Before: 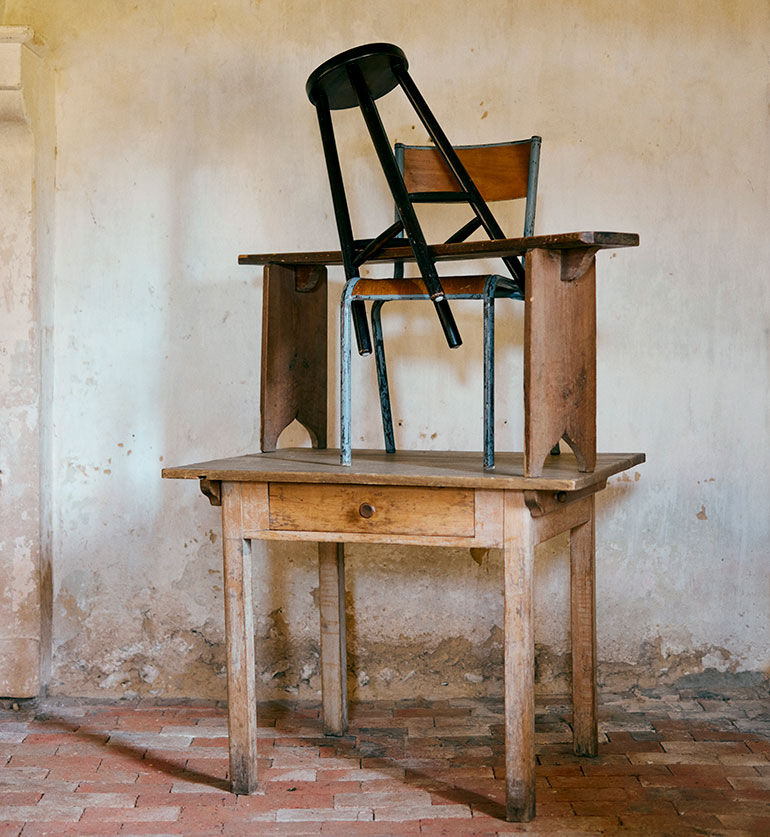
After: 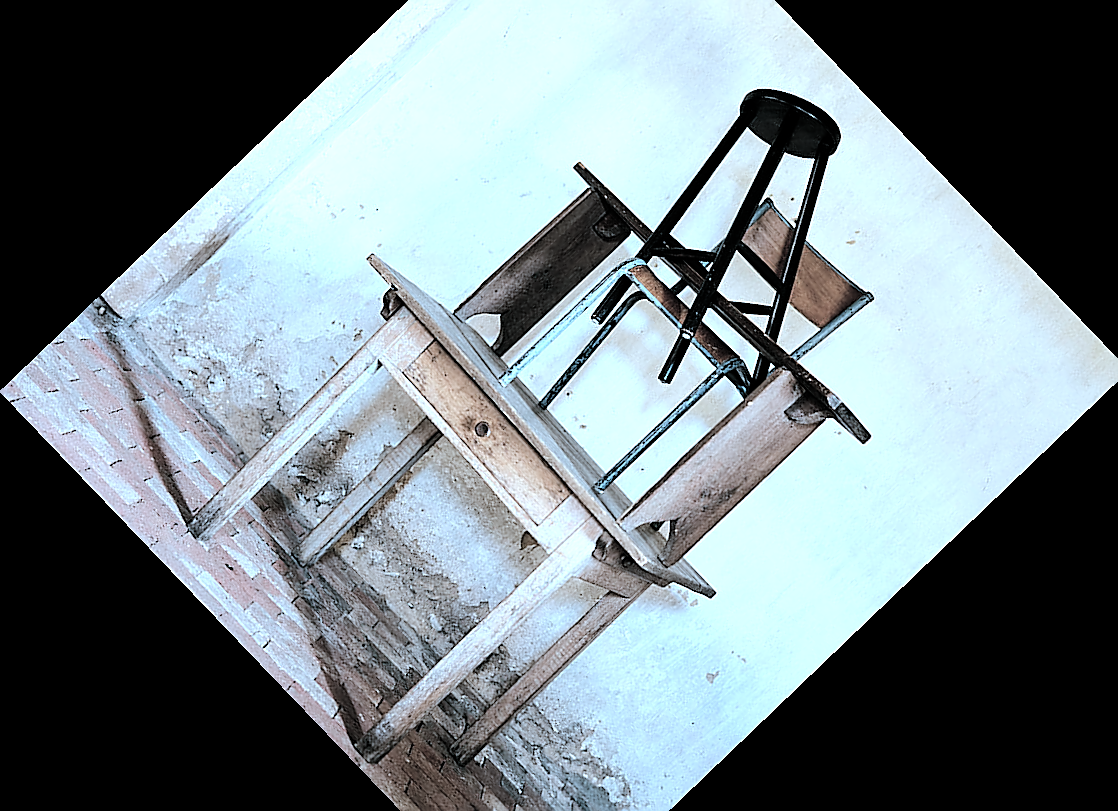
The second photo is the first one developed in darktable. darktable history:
color correction: highlights a* -9.35, highlights b* -23.15
crop and rotate: angle -46.26°, top 16.234%, right 0.912%, bottom 11.704%
tone equalizer: -8 EV -1.08 EV, -7 EV -1.01 EV, -6 EV -0.867 EV, -5 EV -0.578 EV, -3 EV 0.578 EV, -2 EV 0.867 EV, -1 EV 1.01 EV, +0 EV 1.08 EV, edges refinement/feathering 500, mask exposure compensation -1.57 EV, preserve details no
contrast brightness saturation: brightness 0.18, saturation -0.5
rotate and perspective: rotation 0.192°, lens shift (horizontal) -0.015, crop left 0.005, crop right 0.996, crop top 0.006, crop bottom 0.99
sharpen: radius 1.4, amount 1.25, threshold 0.7
tone curve: curves: ch0 [(0, 0) (0.004, 0) (0.133, 0.076) (0.325, 0.362) (0.879, 0.885) (1, 1)], color space Lab, linked channels, preserve colors none
